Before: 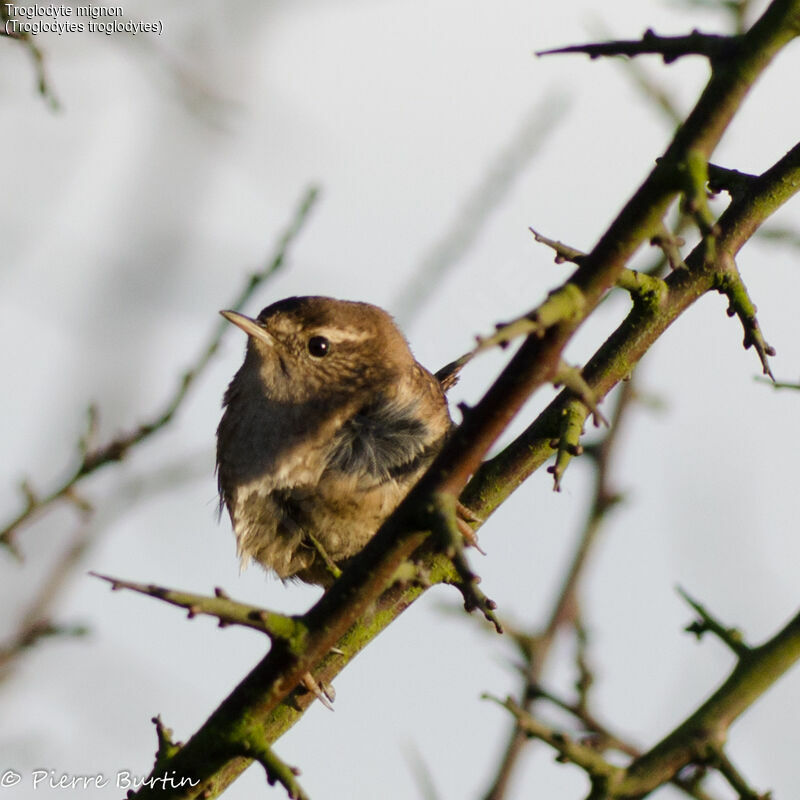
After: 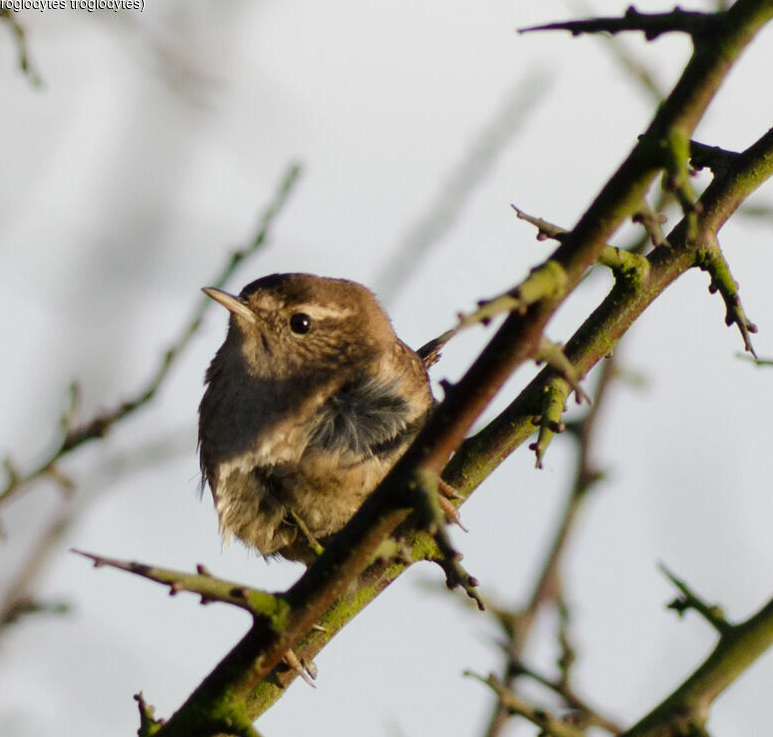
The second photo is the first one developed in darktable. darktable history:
crop: left 2.277%, top 2.916%, right 1.092%, bottom 4.855%
